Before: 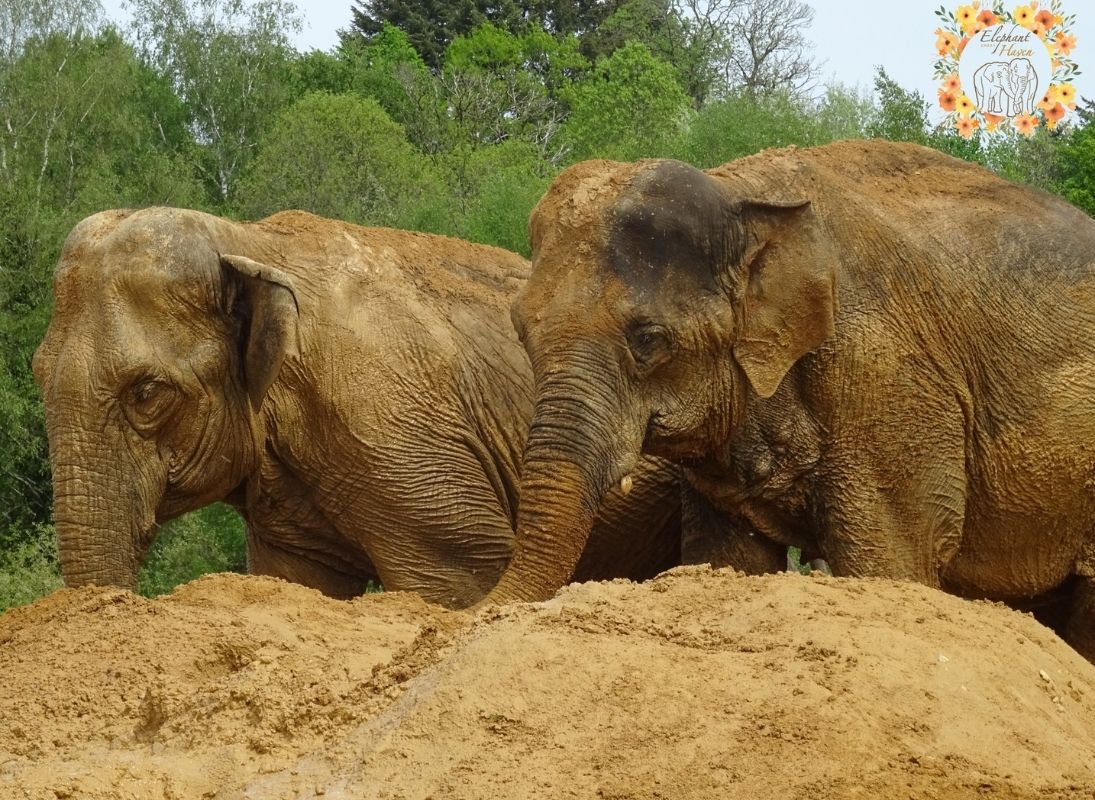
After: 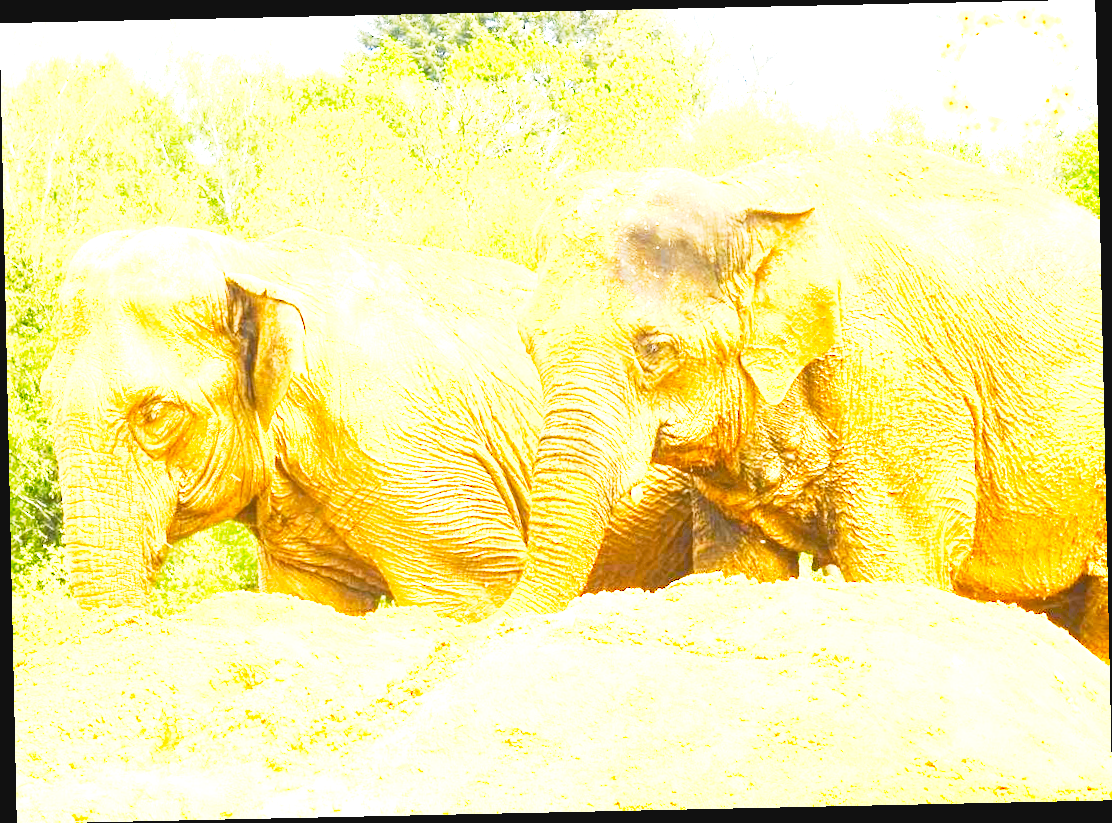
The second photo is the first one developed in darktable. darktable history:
base curve: curves: ch0 [(0, 0) (0.088, 0.125) (0.176, 0.251) (0.354, 0.501) (0.613, 0.749) (1, 0.877)], preserve colors none
color contrast: green-magenta contrast 1.12, blue-yellow contrast 1.95, unbound 0
rotate and perspective: rotation -1.24°, automatic cropping off
exposure: black level correction 0, exposure 4 EV, compensate exposure bias true, compensate highlight preservation false
